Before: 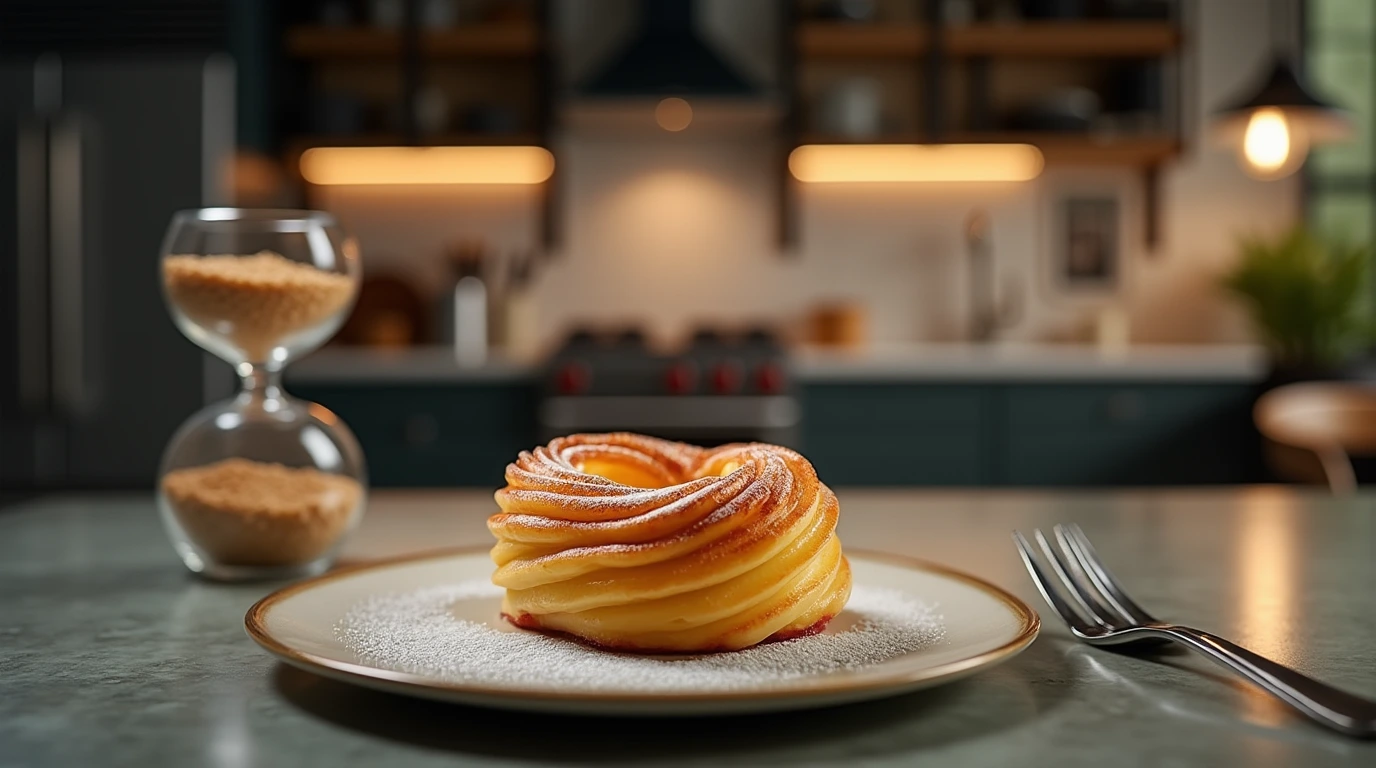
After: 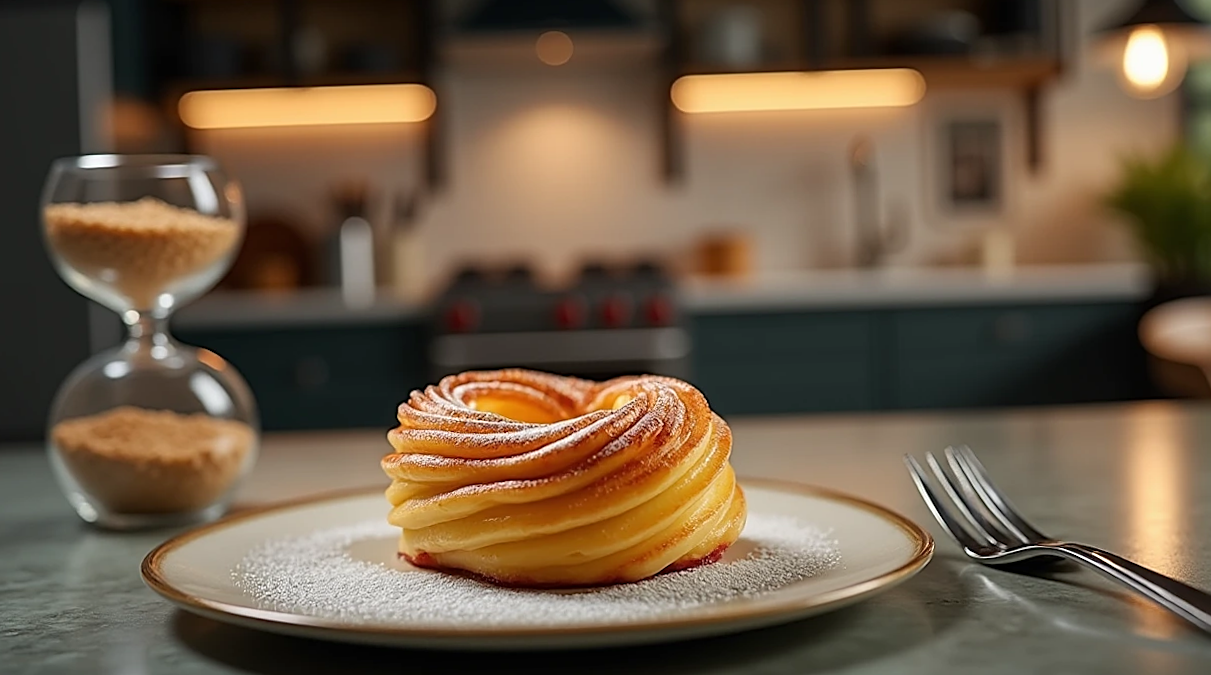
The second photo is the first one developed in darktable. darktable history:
crop and rotate: angle 1.96°, left 5.673%, top 5.673%
rotate and perspective: rotation 0.174°, lens shift (vertical) 0.013, lens shift (horizontal) 0.019, shear 0.001, automatic cropping original format, crop left 0.007, crop right 0.991, crop top 0.016, crop bottom 0.997
sharpen: on, module defaults
